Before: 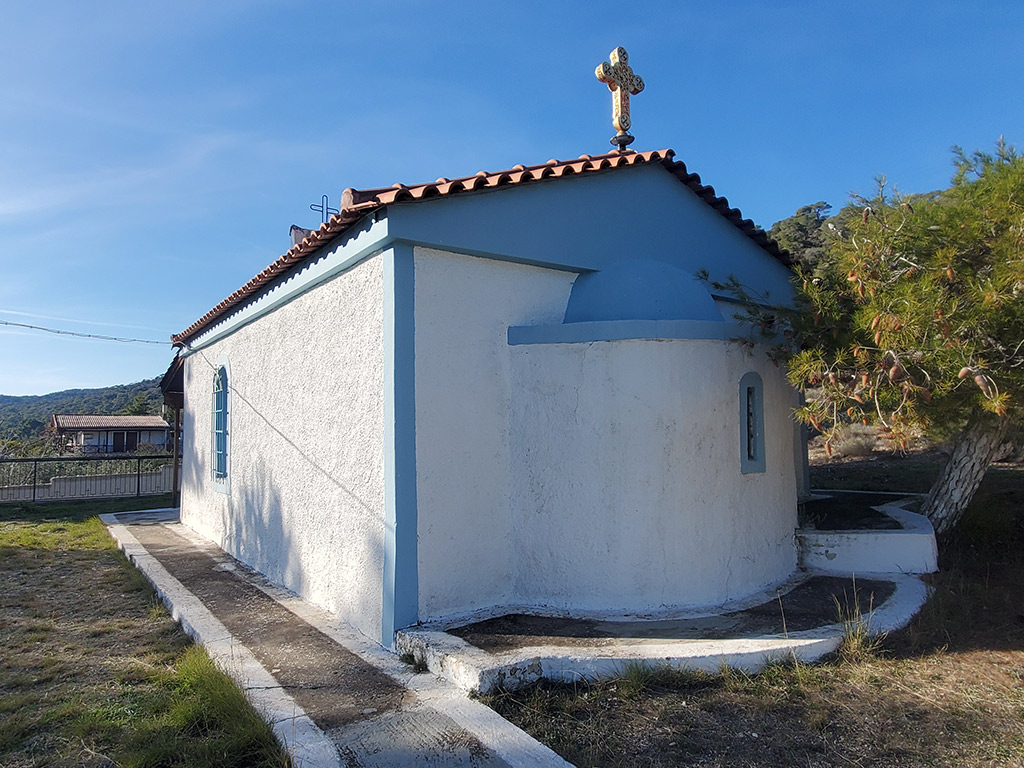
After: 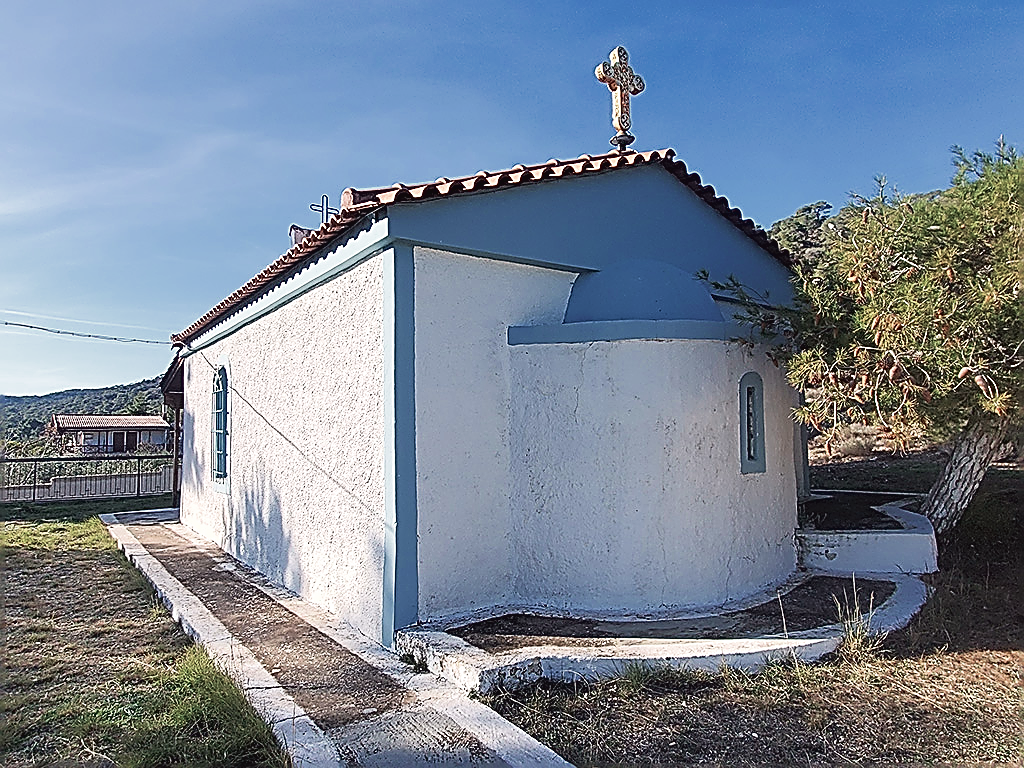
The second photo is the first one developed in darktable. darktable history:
sharpen: amount 1.99
color zones: curves: ch0 [(0, 0.5) (0.125, 0.4) (0.25, 0.5) (0.375, 0.4) (0.5, 0.4) (0.625, 0.35) (0.75, 0.35) (0.875, 0.5)]; ch1 [(0, 0.35) (0.125, 0.45) (0.25, 0.35) (0.375, 0.35) (0.5, 0.35) (0.625, 0.35) (0.75, 0.45) (0.875, 0.35)]; ch2 [(0, 0.6) (0.125, 0.5) (0.25, 0.5) (0.375, 0.6) (0.5, 0.6) (0.625, 0.5) (0.75, 0.5) (0.875, 0.5)]
tone curve: curves: ch0 [(0.003, 0.029) (0.188, 0.252) (0.46, 0.56) (0.608, 0.748) (0.871, 0.955) (1, 1)]; ch1 [(0, 0) (0.35, 0.356) (0.45, 0.453) (0.508, 0.515) (0.618, 0.634) (1, 1)]; ch2 [(0, 0) (0.456, 0.469) (0.5, 0.5) (0.634, 0.625) (1, 1)], color space Lab, independent channels, preserve colors none
velvia: strength 44.62%
